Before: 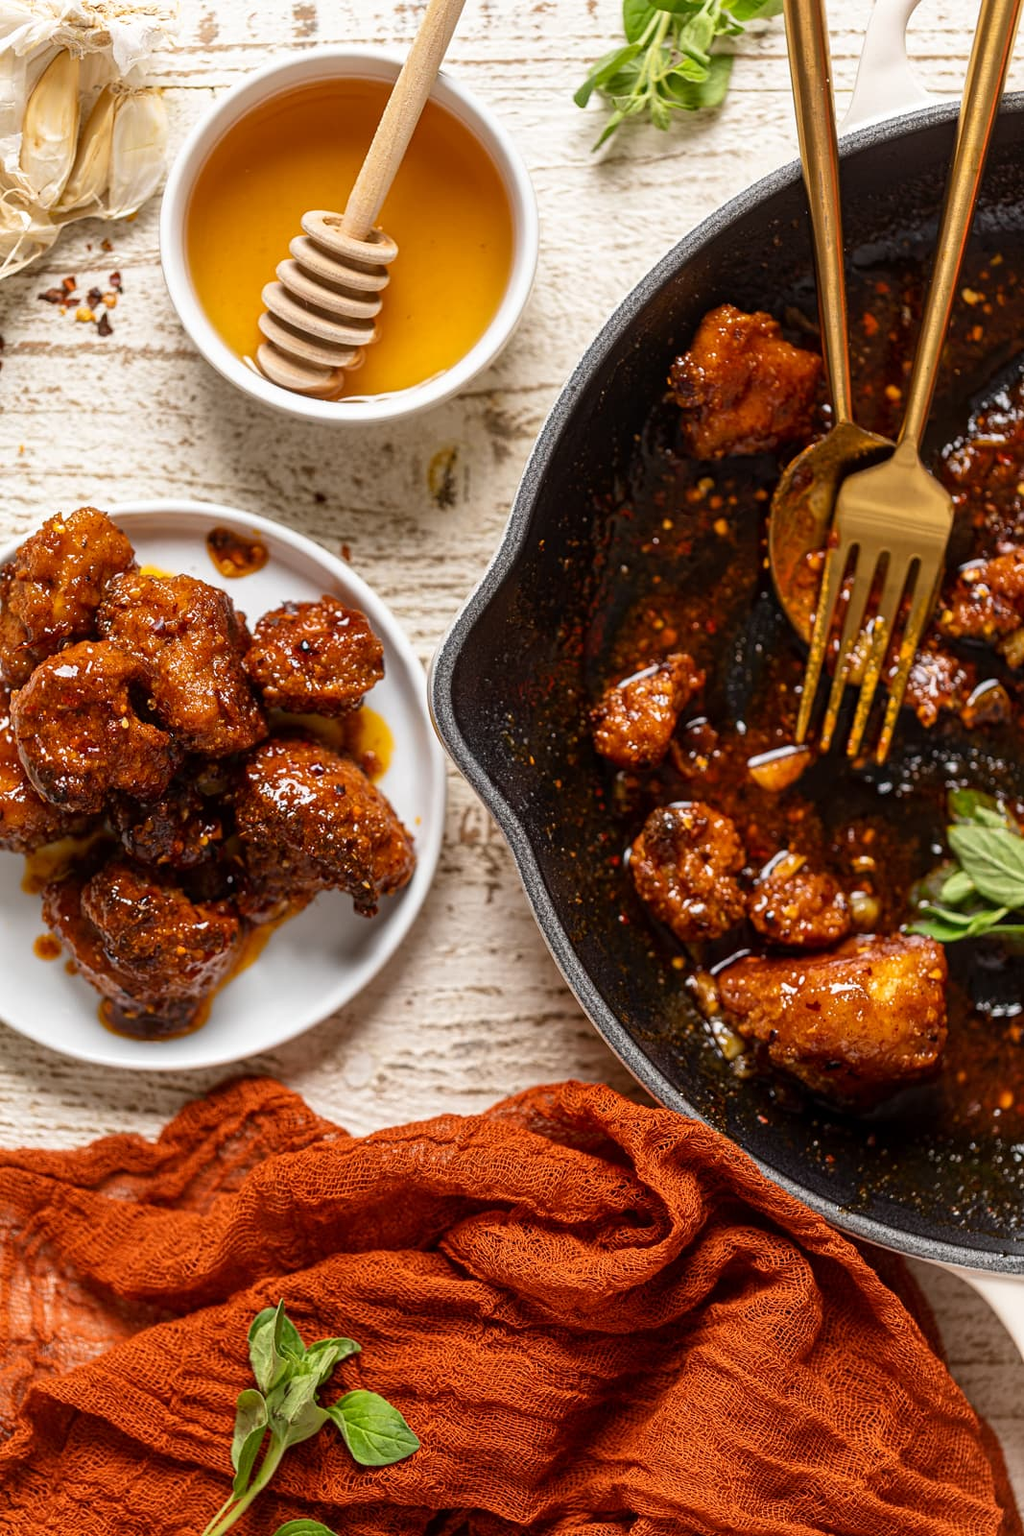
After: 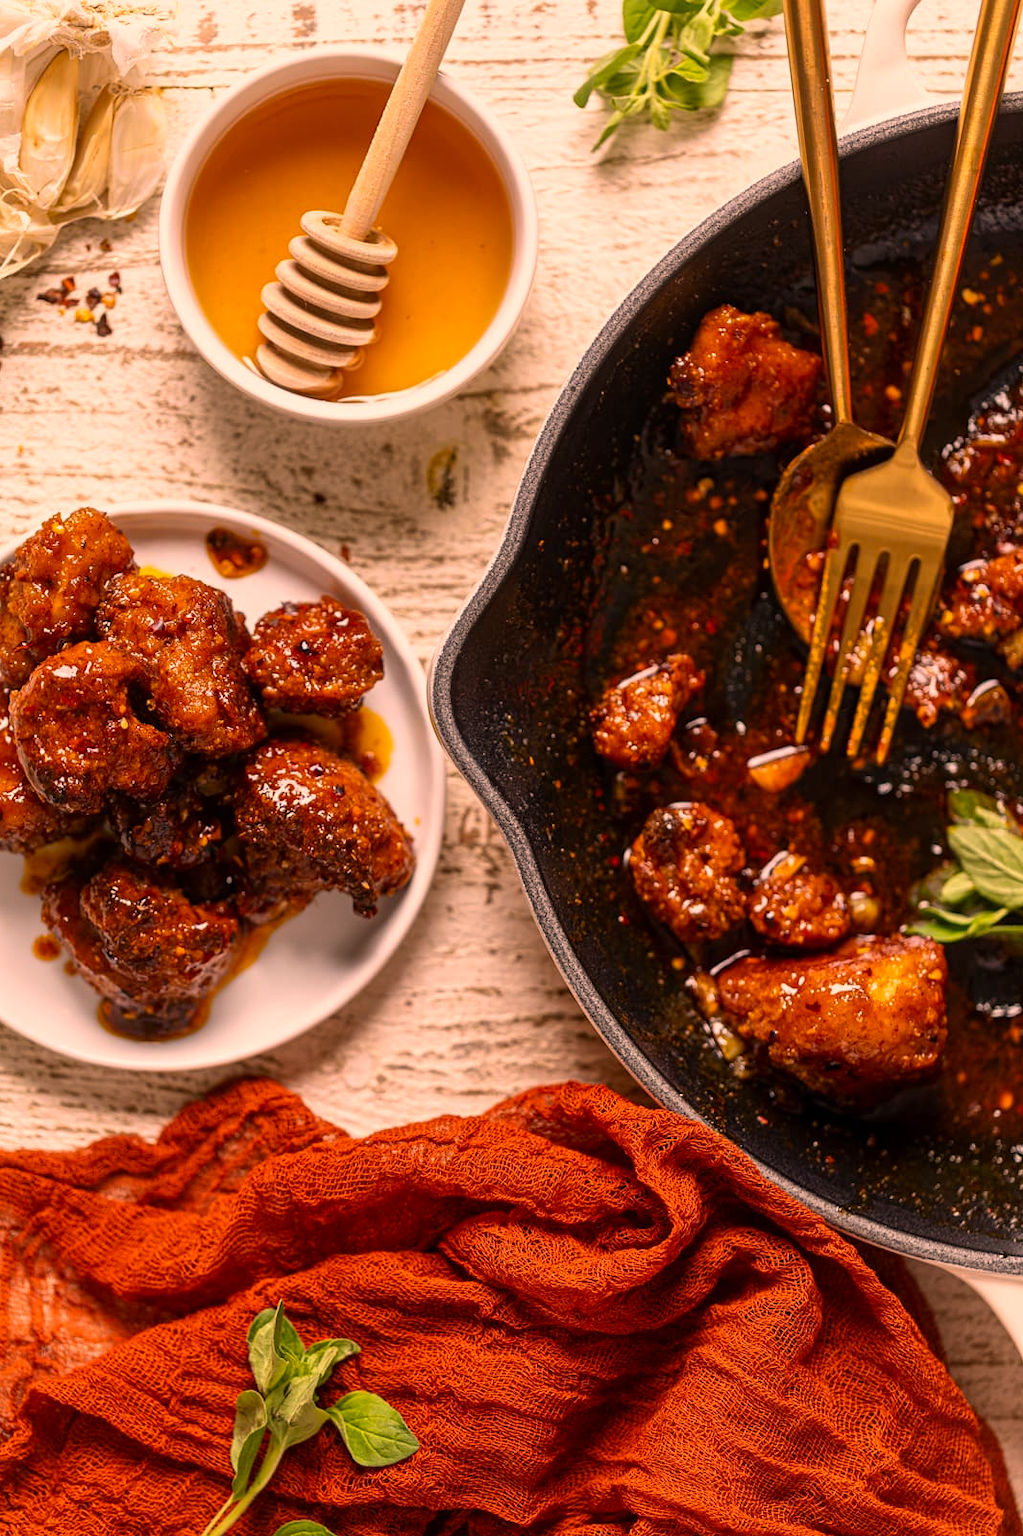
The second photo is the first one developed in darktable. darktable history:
crop and rotate: left 0.126%
color correction: highlights a* 21.16, highlights b* 19.61
